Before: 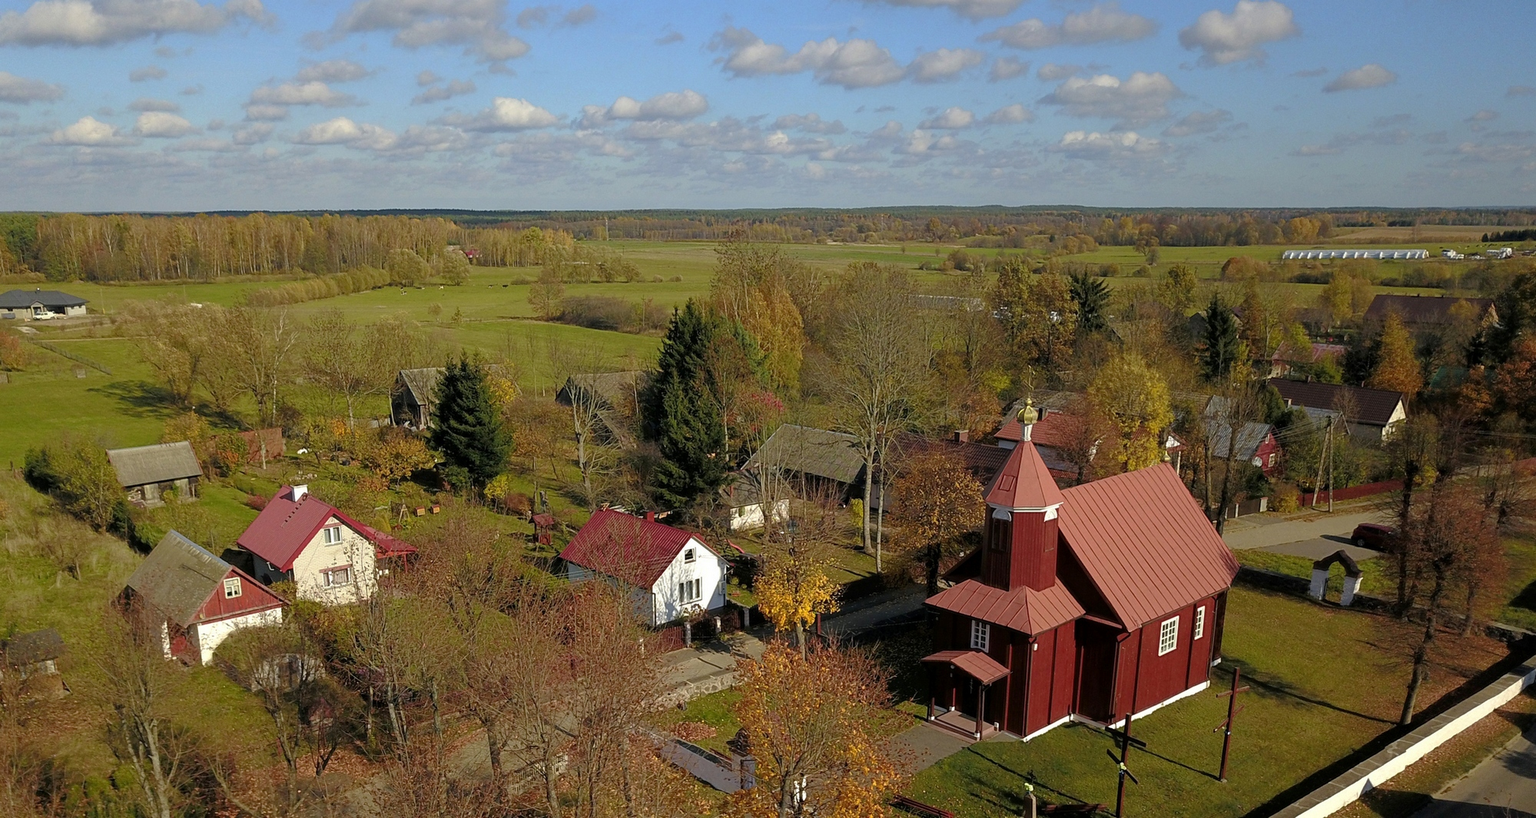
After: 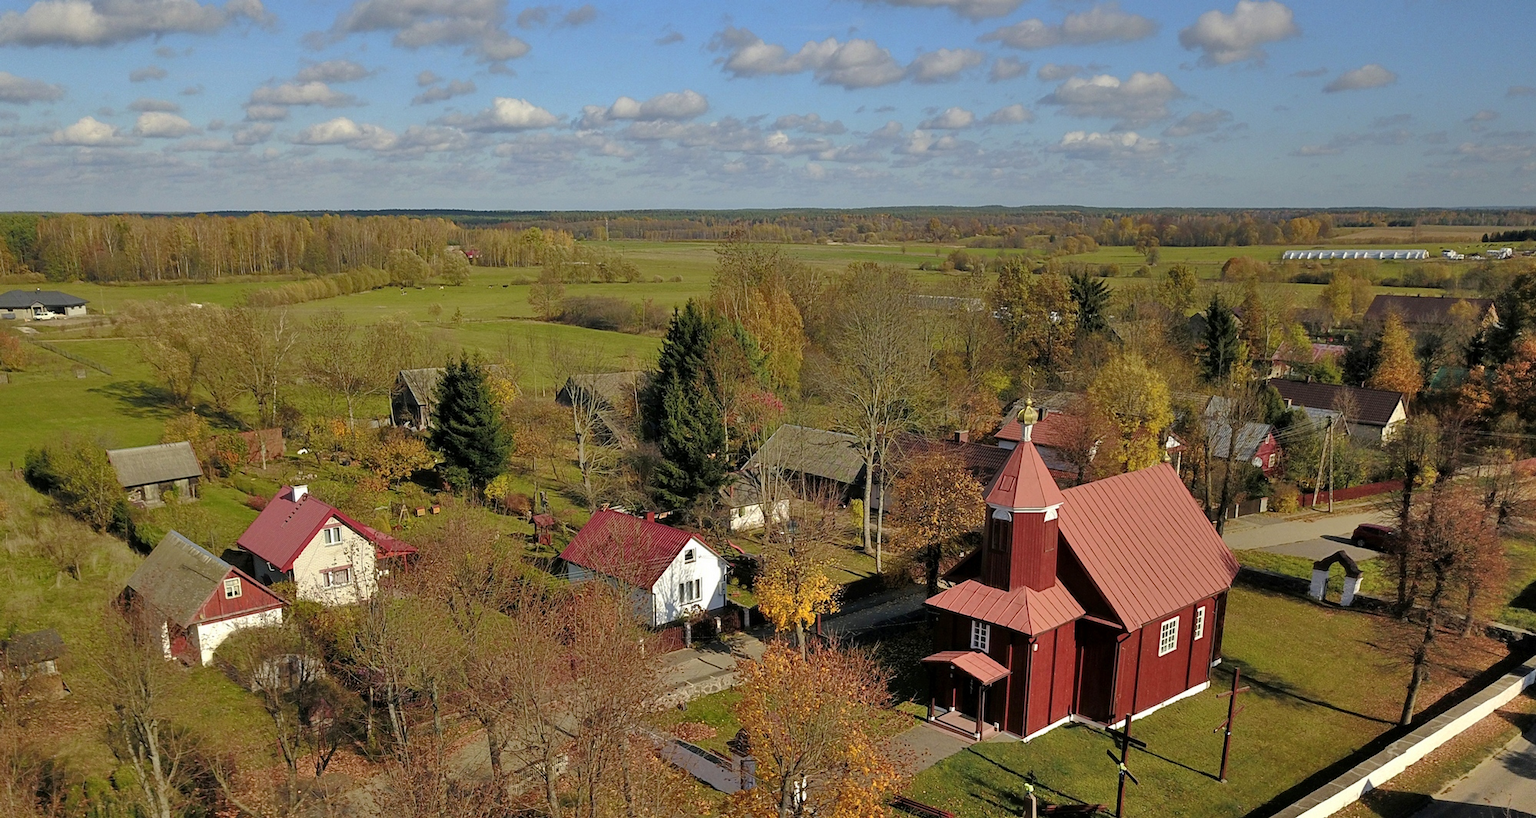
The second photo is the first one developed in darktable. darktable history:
shadows and highlights: shadows 60.42, soften with gaussian
